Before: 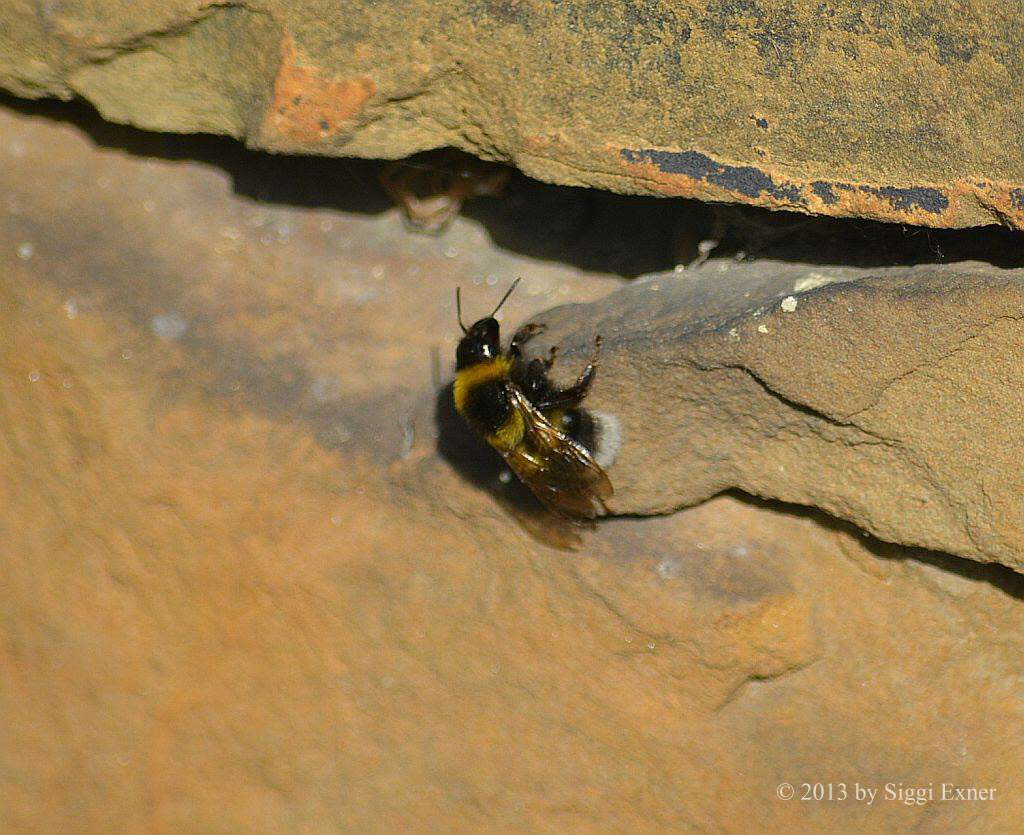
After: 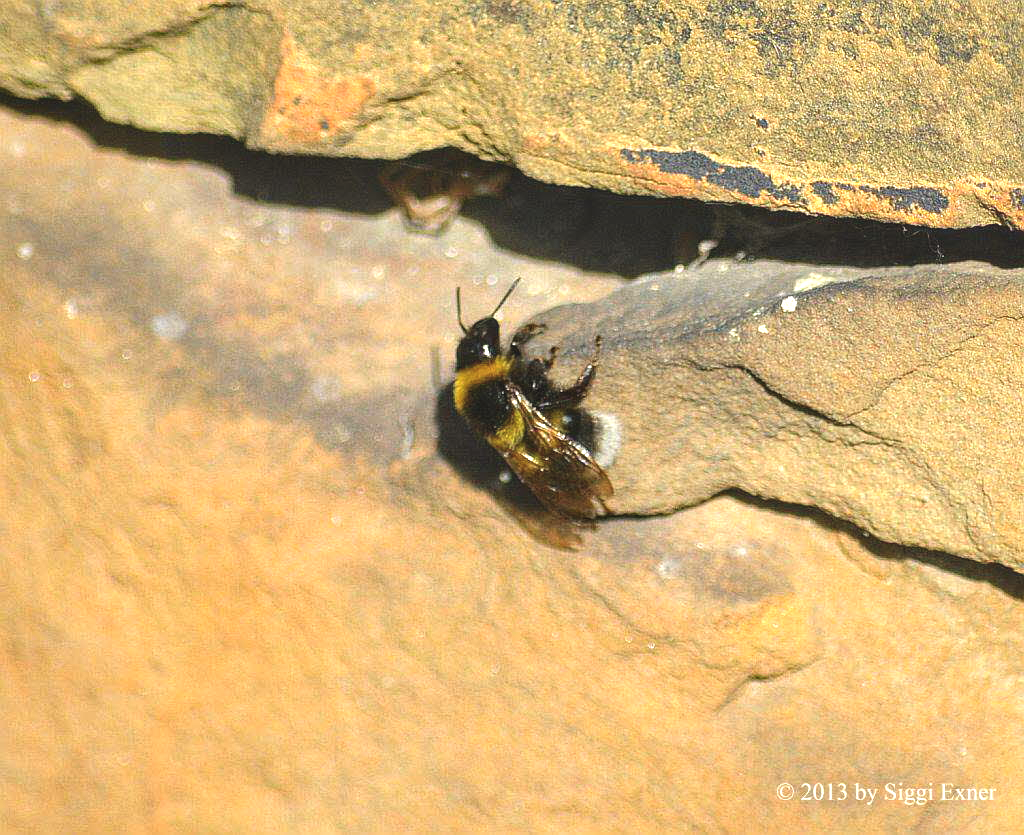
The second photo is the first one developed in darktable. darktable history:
exposure: black level correction -0.006, exposure 1 EV, compensate highlight preservation false
local contrast: on, module defaults
